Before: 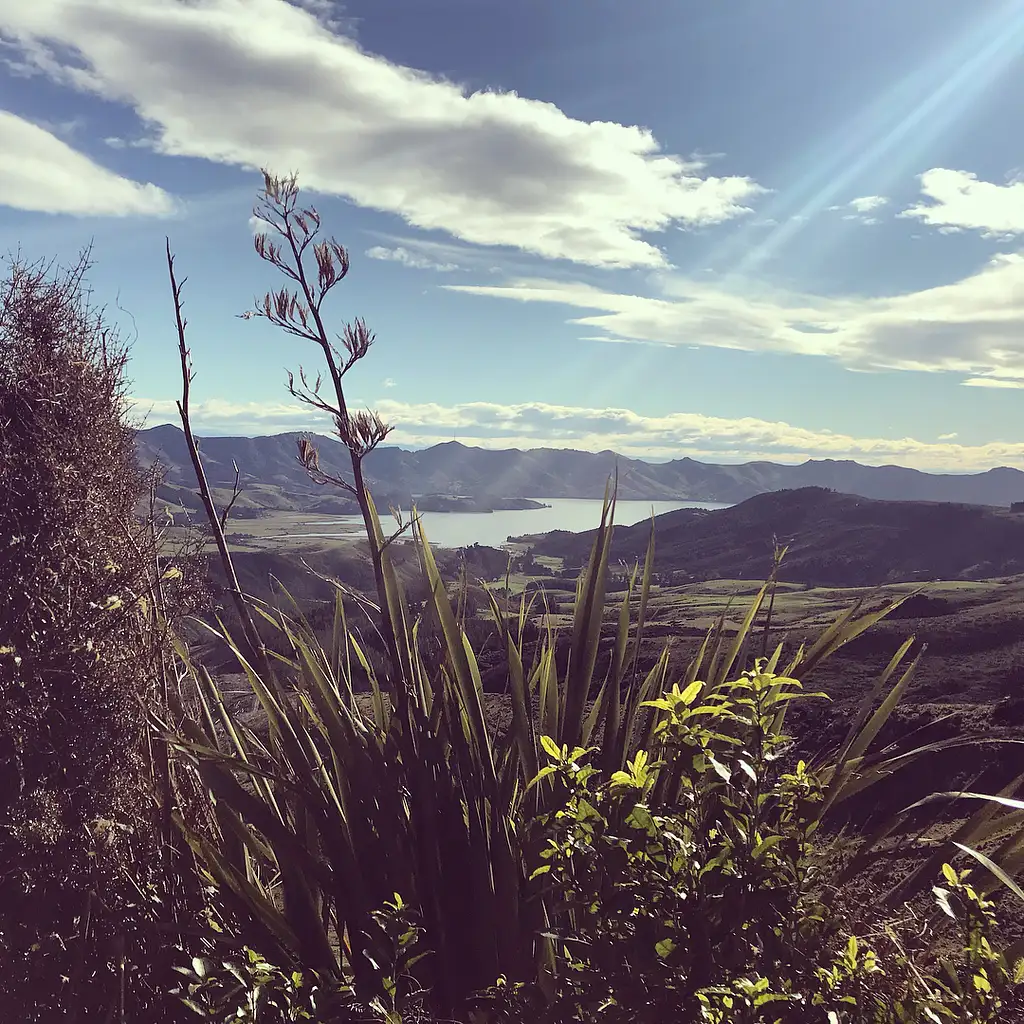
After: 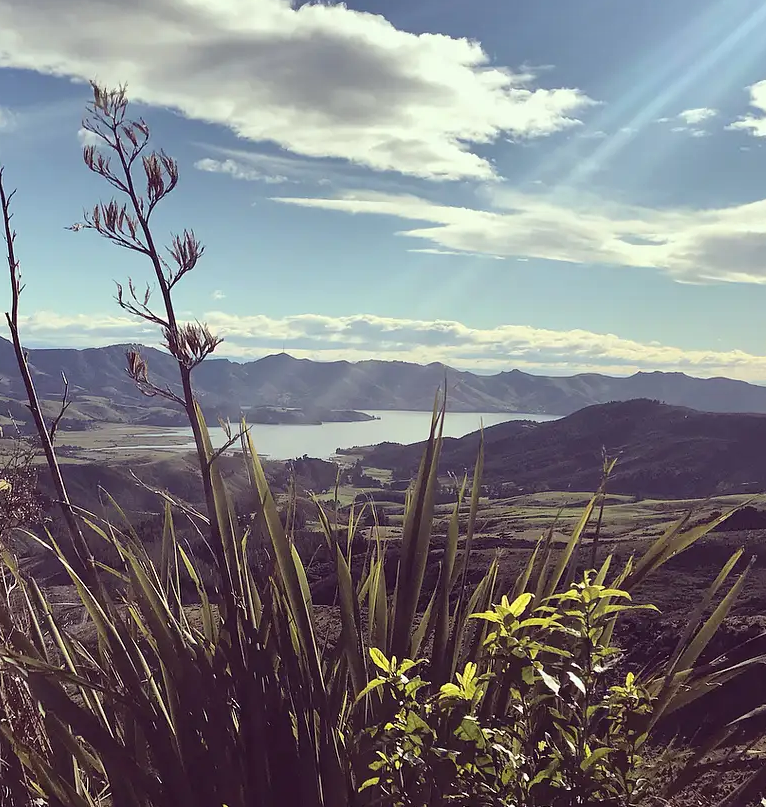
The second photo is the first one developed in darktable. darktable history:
crop: left 16.768%, top 8.653%, right 8.362%, bottom 12.485%
shadows and highlights: shadows 20.91, highlights -35.45, soften with gaussian
